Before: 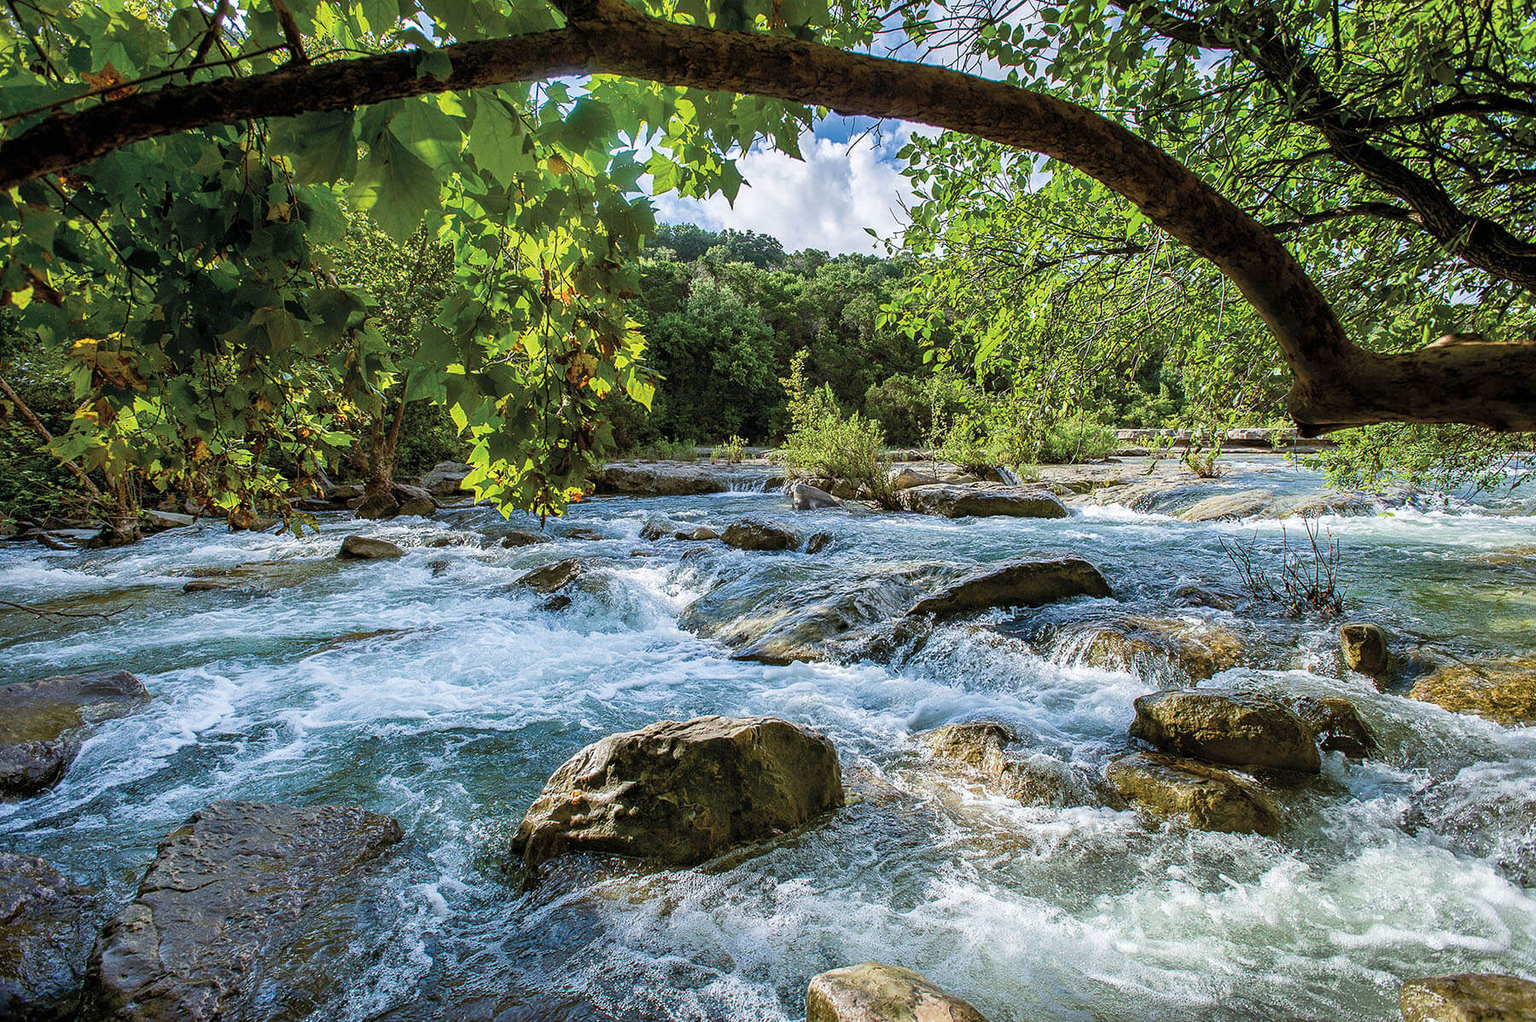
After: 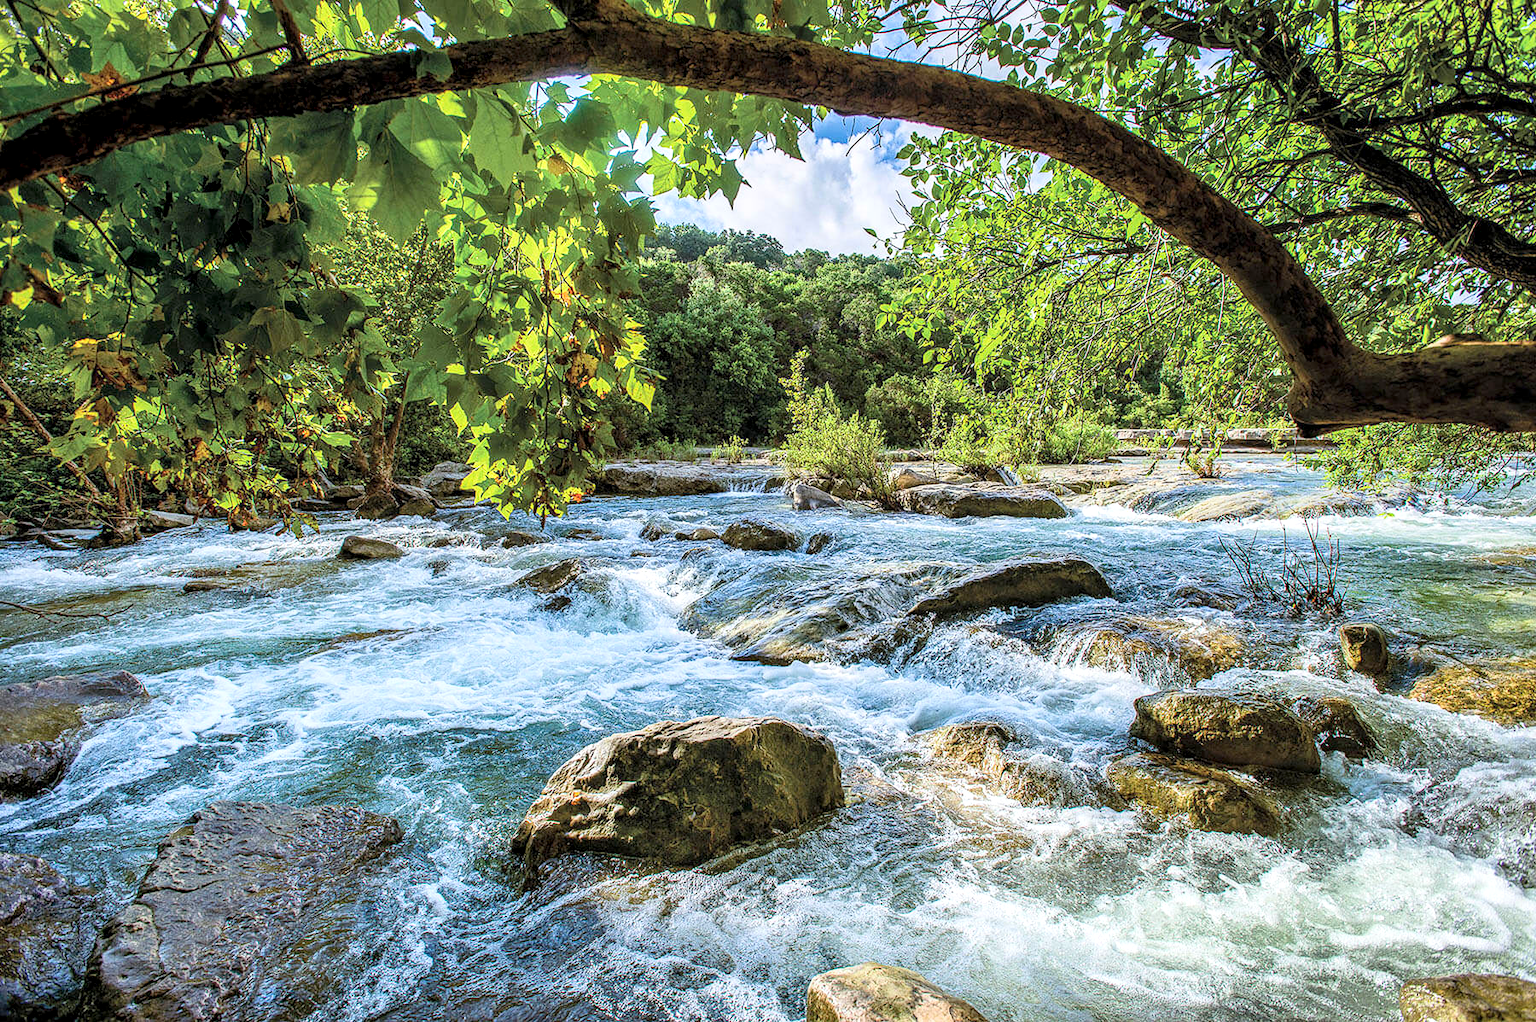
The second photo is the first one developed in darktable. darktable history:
base curve: curves: ch0 [(0, 0) (0.204, 0.334) (0.55, 0.733) (1, 1)]
local contrast: detail 130%
